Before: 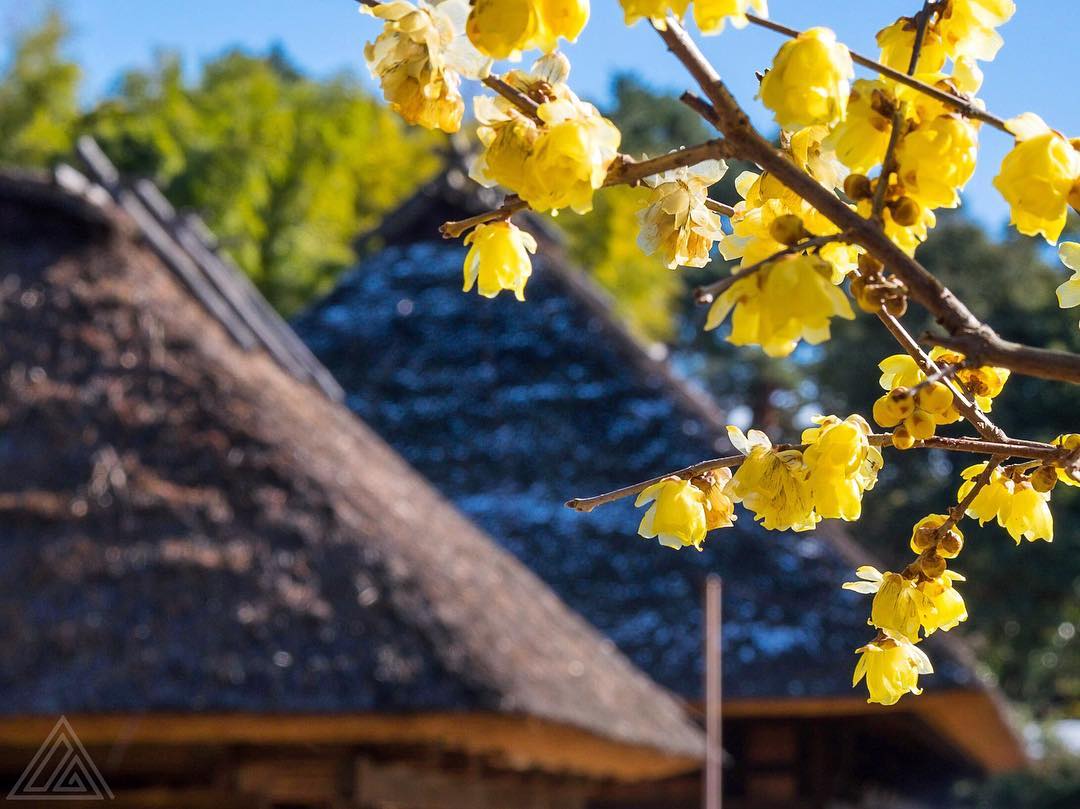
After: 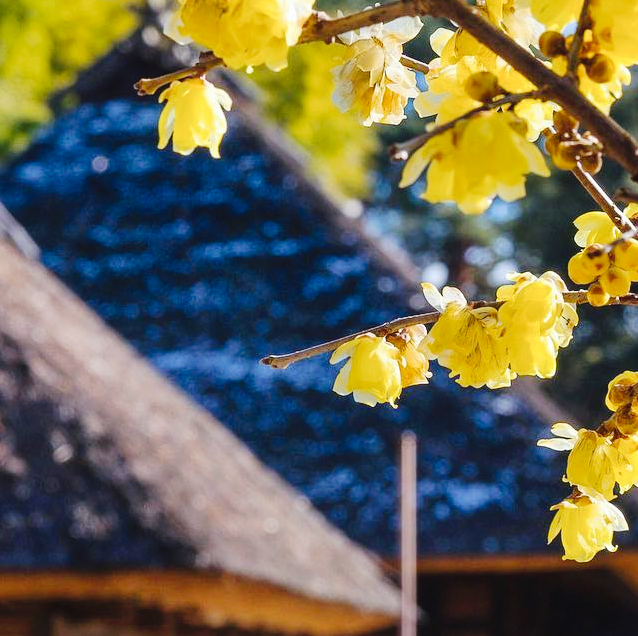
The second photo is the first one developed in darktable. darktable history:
crop and rotate: left 28.256%, top 17.734%, right 12.656%, bottom 3.573%
tone curve: curves: ch0 [(0, 0) (0.003, 0.039) (0.011, 0.041) (0.025, 0.048) (0.044, 0.065) (0.069, 0.084) (0.1, 0.104) (0.136, 0.137) (0.177, 0.19) (0.224, 0.245) (0.277, 0.32) (0.335, 0.409) (0.399, 0.496) (0.468, 0.58) (0.543, 0.656) (0.623, 0.733) (0.709, 0.796) (0.801, 0.852) (0.898, 0.93) (1, 1)], preserve colors none
white balance: red 0.982, blue 1.018
